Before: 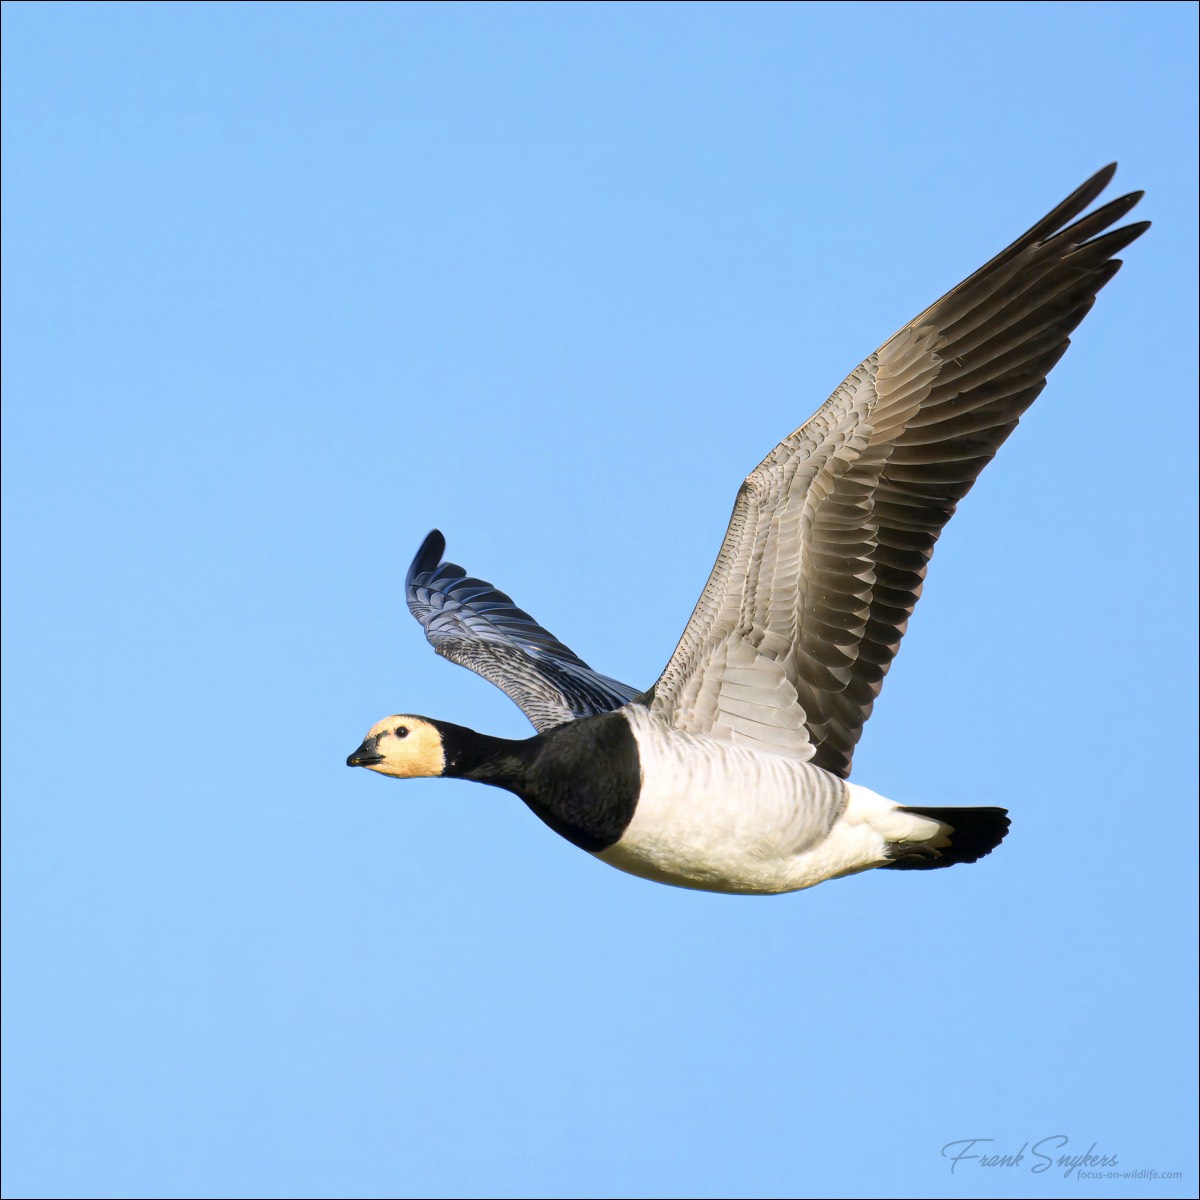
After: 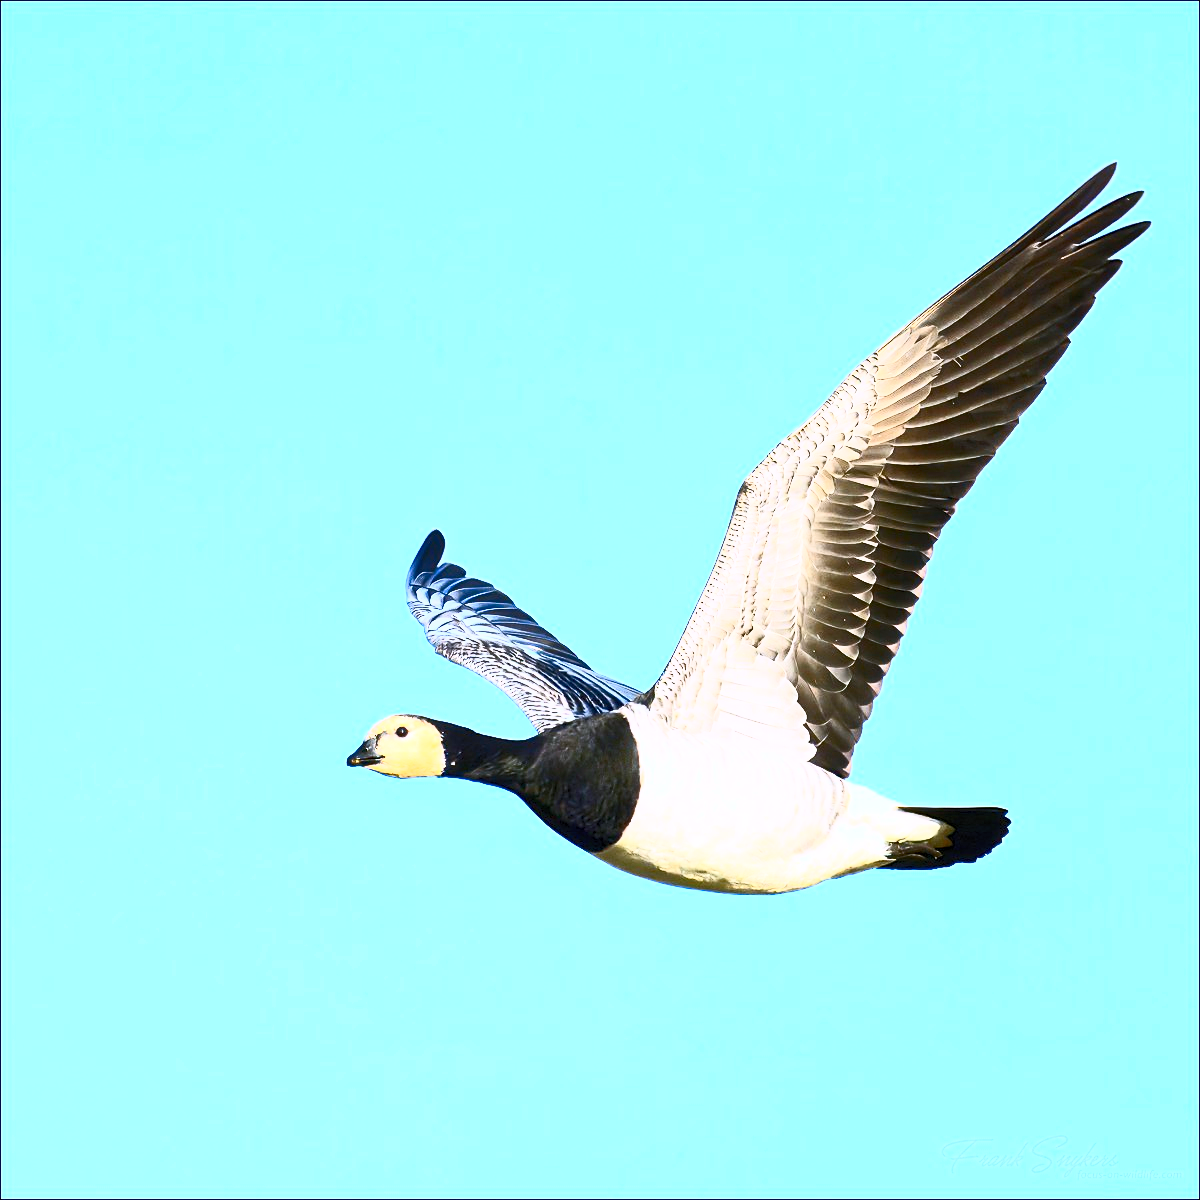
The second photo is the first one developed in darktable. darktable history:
color calibration: illuminant as shot in camera, x 0.358, y 0.373, temperature 4628.91 K
sharpen: on, module defaults
tone equalizer: on, module defaults
contrast brightness saturation: contrast 0.83, brightness 0.59, saturation 0.59
